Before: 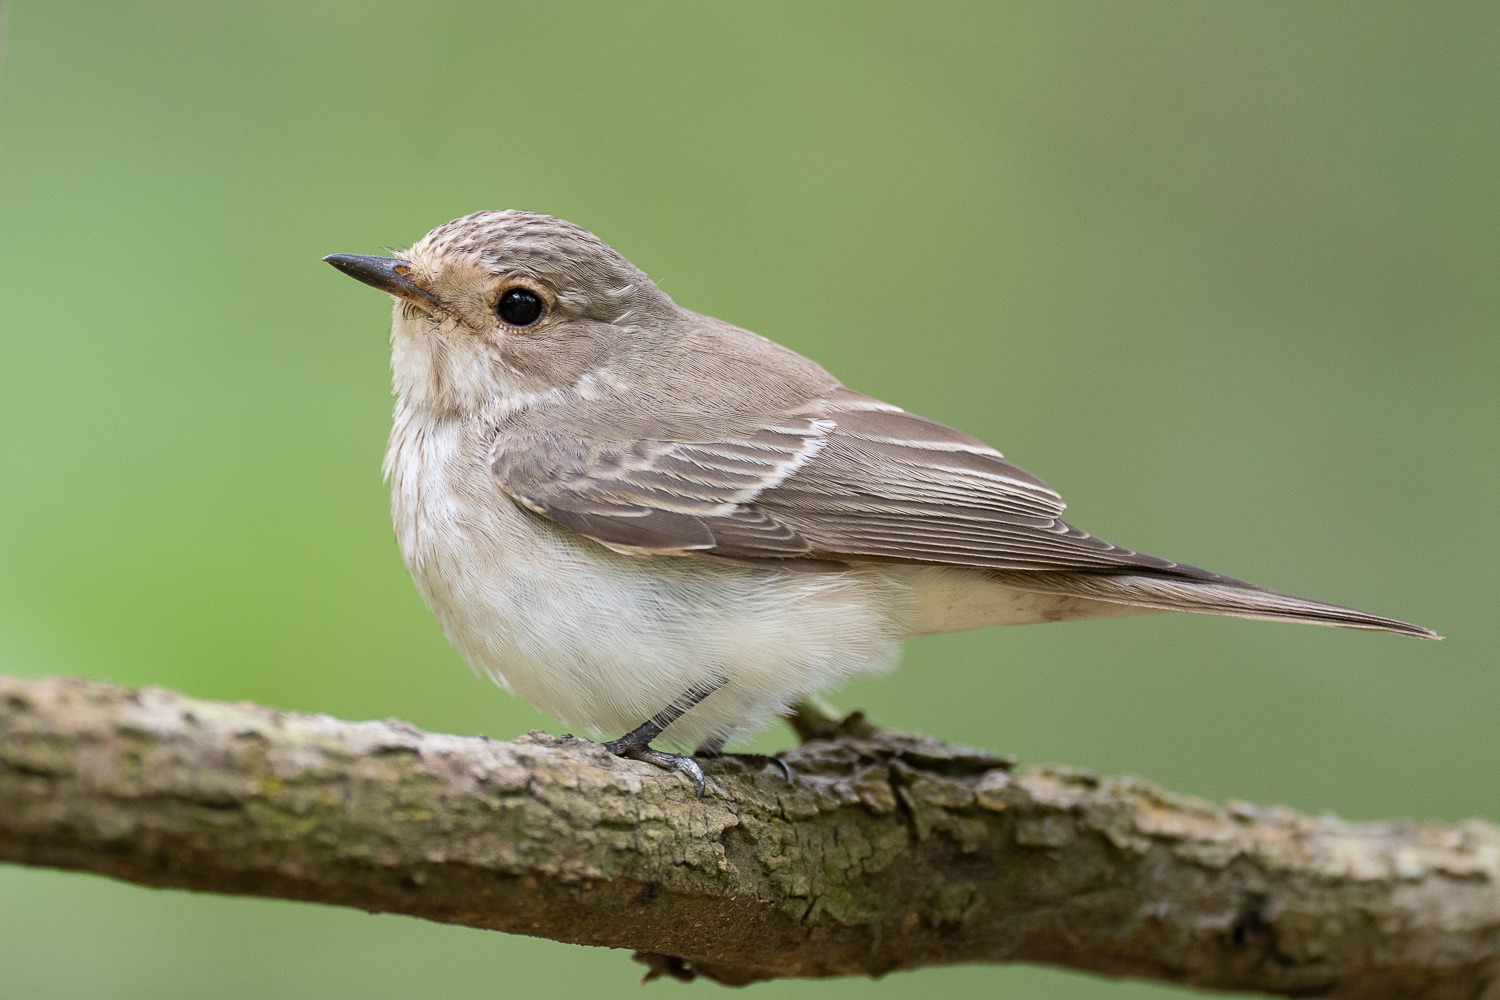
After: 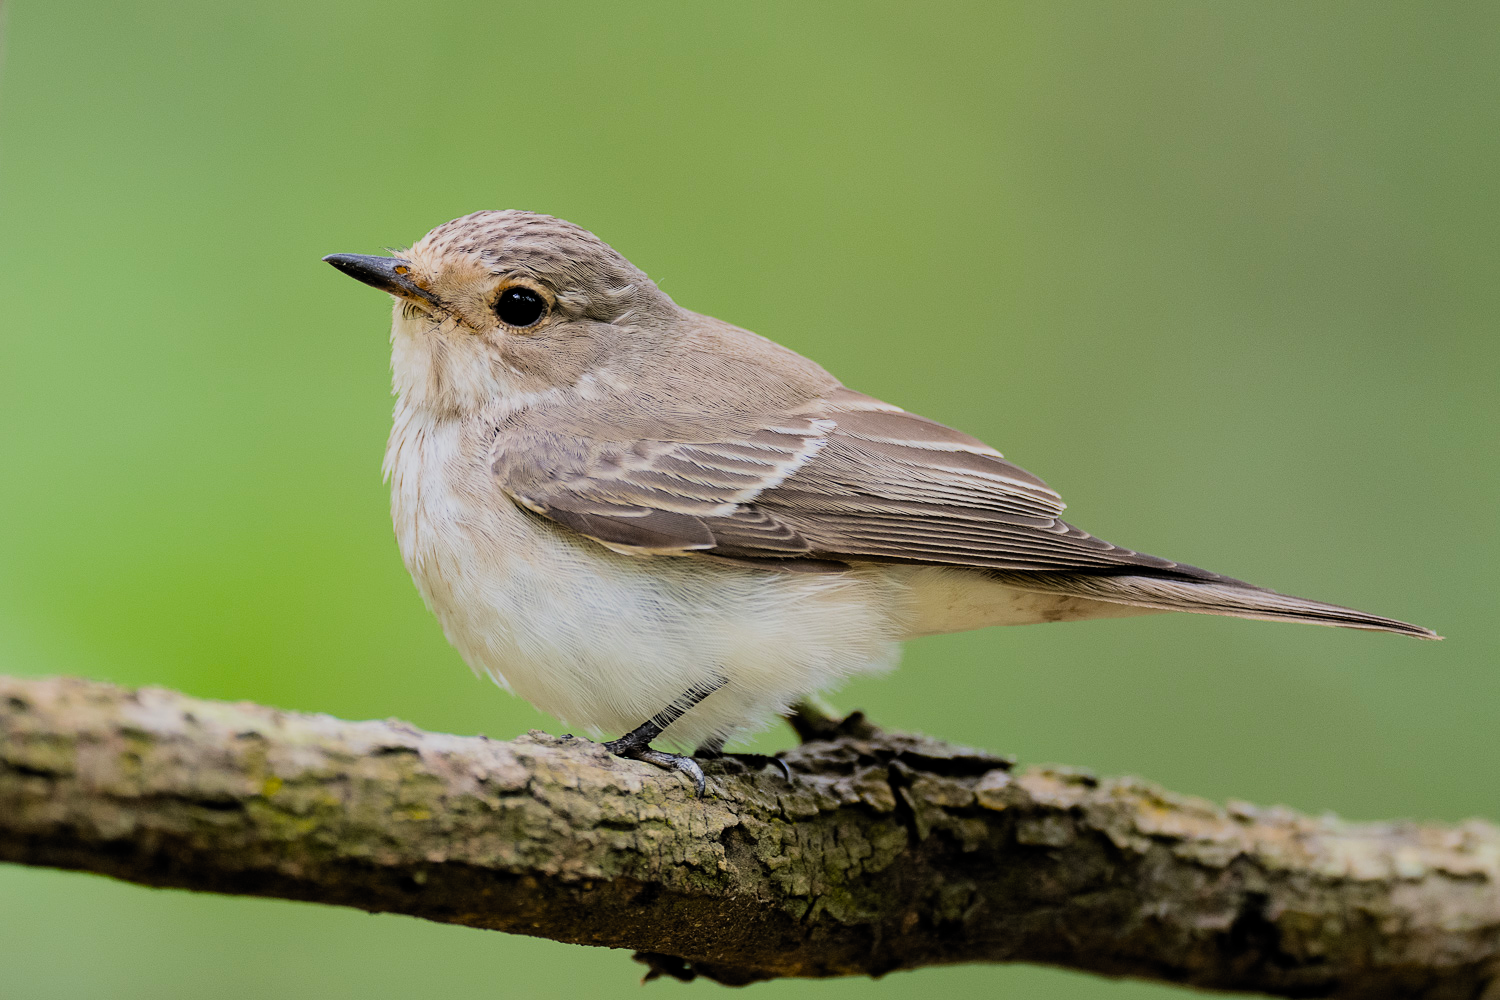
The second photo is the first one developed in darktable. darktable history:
filmic rgb: black relative exposure -4.41 EV, white relative exposure 5.03 EV, hardness 2.21, latitude 40.69%, contrast 1.147, highlights saturation mix 11.25%, shadows ↔ highlights balance 1.07%, color science v5 (2021), contrast in shadows safe, contrast in highlights safe
